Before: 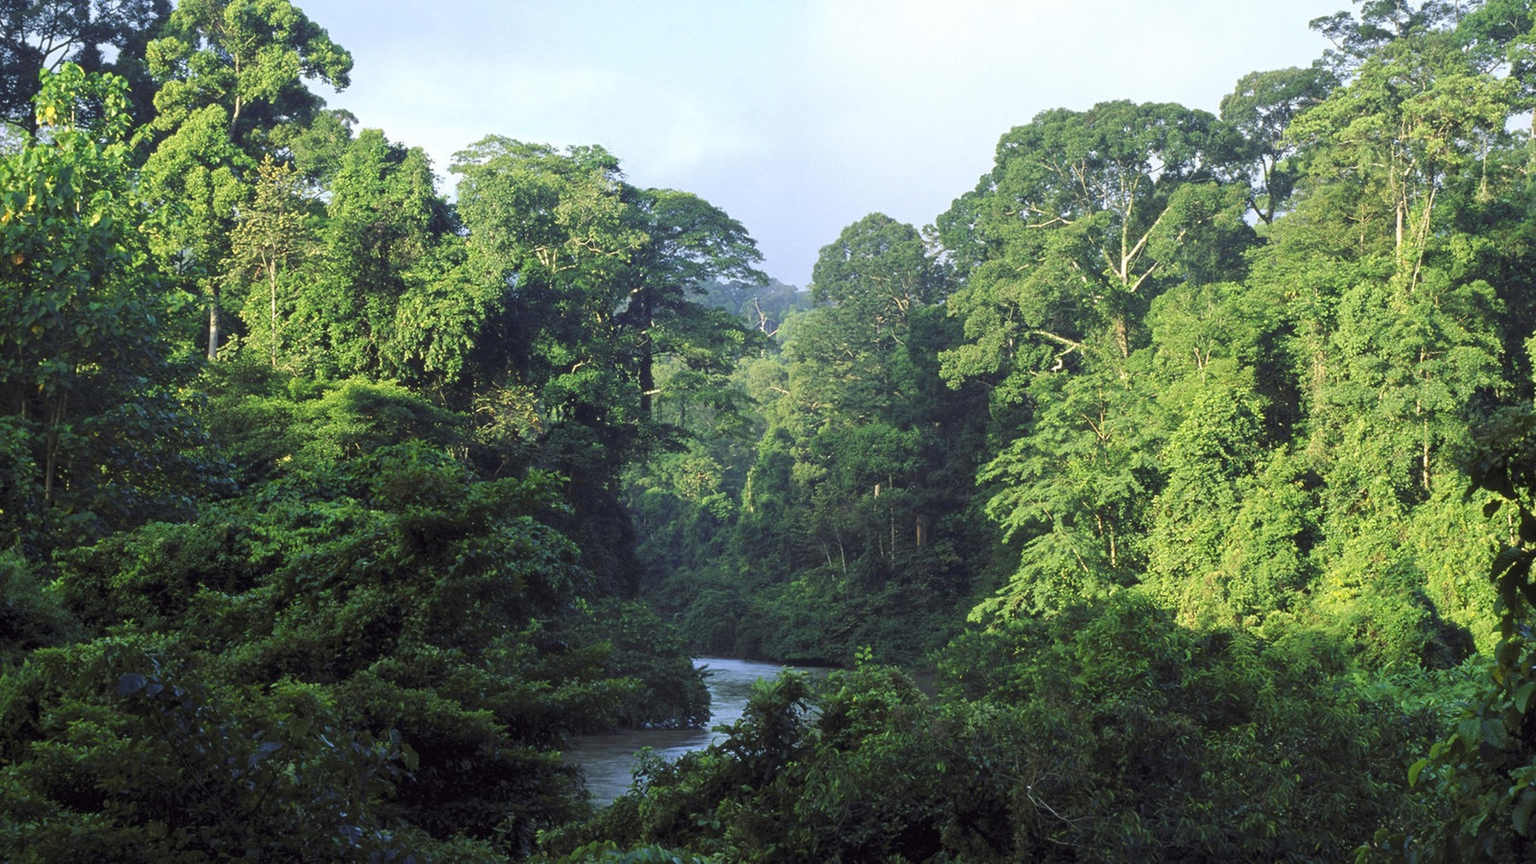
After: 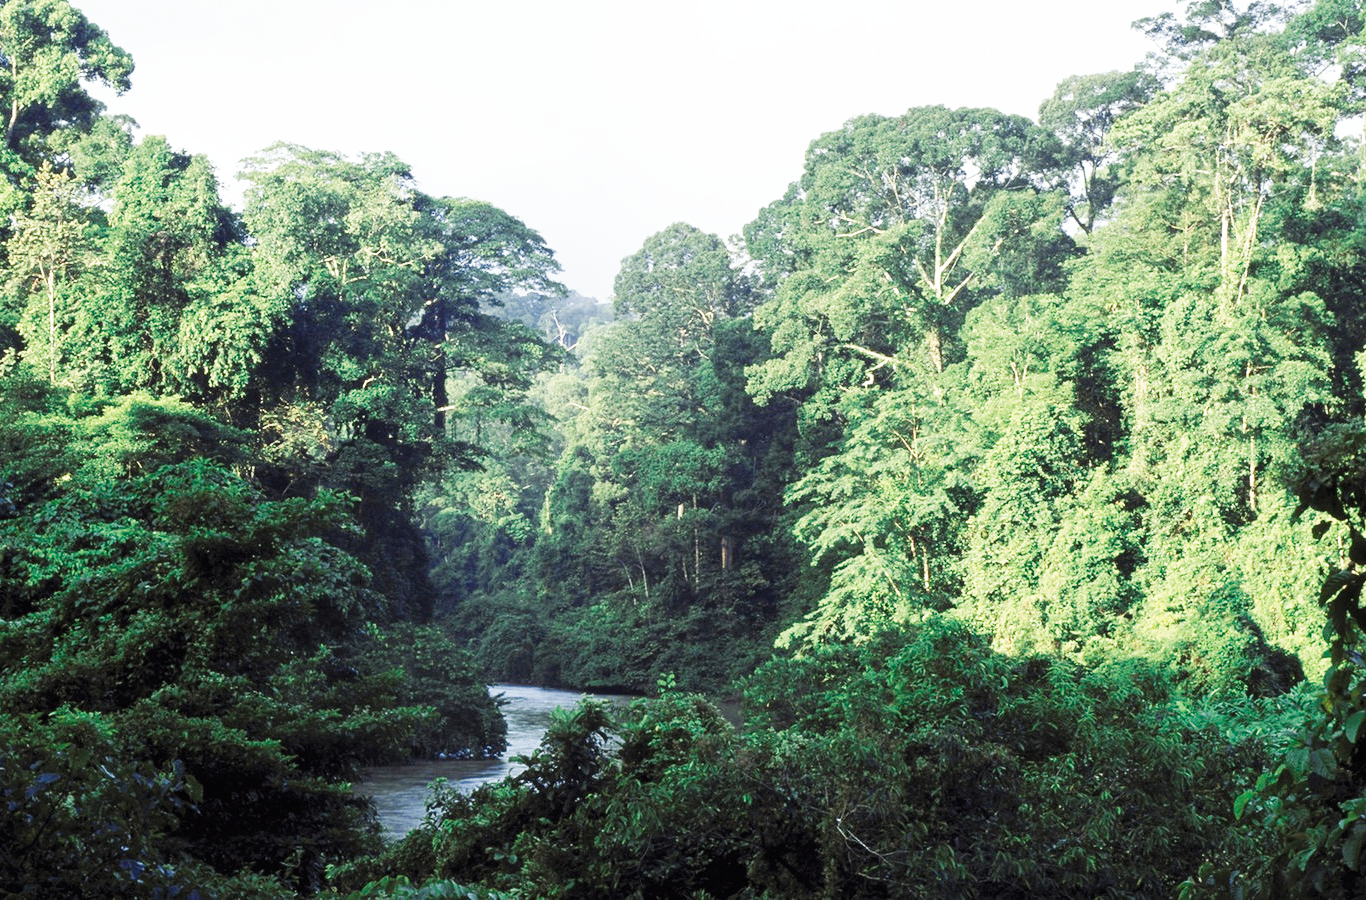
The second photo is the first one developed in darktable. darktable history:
crop and rotate: left 14.584%
color balance: contrast -0.5%
base curve: curves: ch0 [(0, 0) (0.007, 0.004) (0.027, 0.03) (0.046, 0.07) (0.207, 0.54) (0.442, 0.872) (0.673, 0.972) (1, 1)], preserve colors none
color zones: curves: ch0 [(0, 0.5) (0.125, 0.4) (0.25, 0.5) (0.375, 0.4) (0.5, 0.4) (0.625, 0.35) (0.75, 0.35) (0.875, 0.5)]; ch1 [(0, 0.35) (0.125, 0.45) (0.25, 0.35) (0.375, 0.35) (0.5, 0.35) (0.625, 0.35) (0.75, 0.45) (0.875, 0.35)]; ch2 [(0, 0.6) (0.125, 0.5) (0.25, 0.5) (0.375, 0.6) (0.5, 0.6) (0.625, 0.5) (0.75, 0.5) (0.875, 0.5)]
